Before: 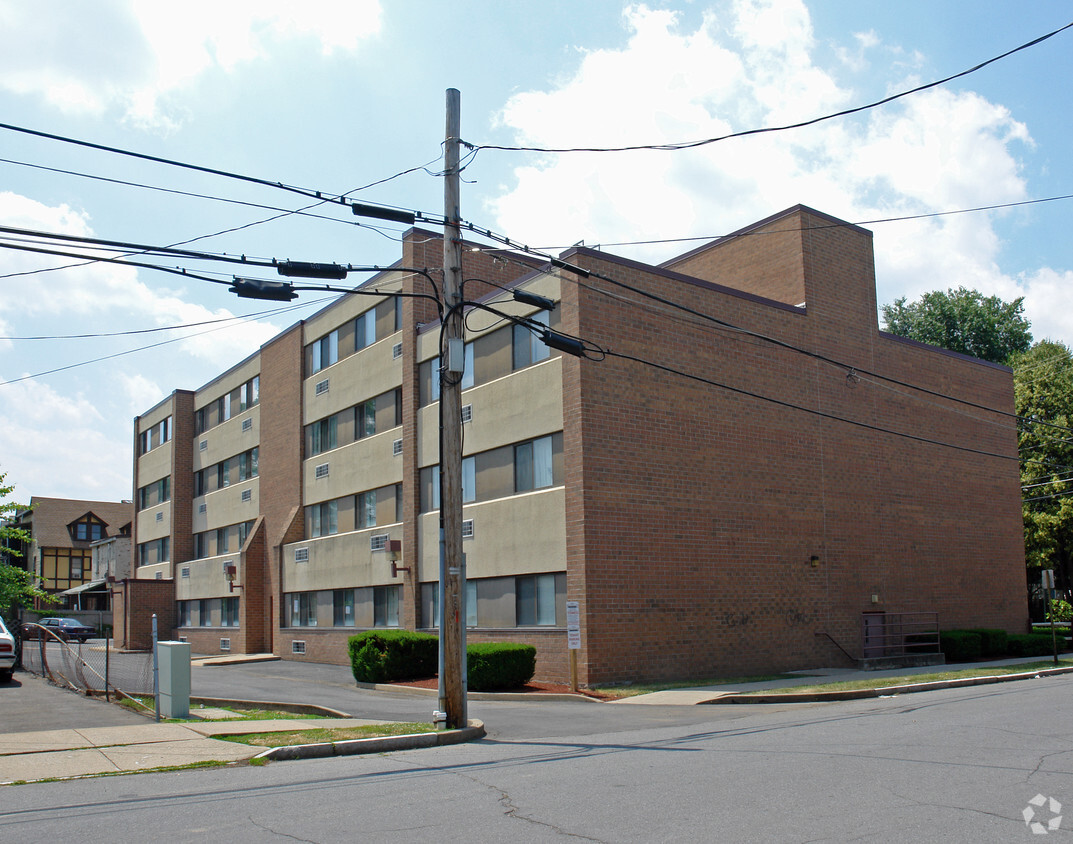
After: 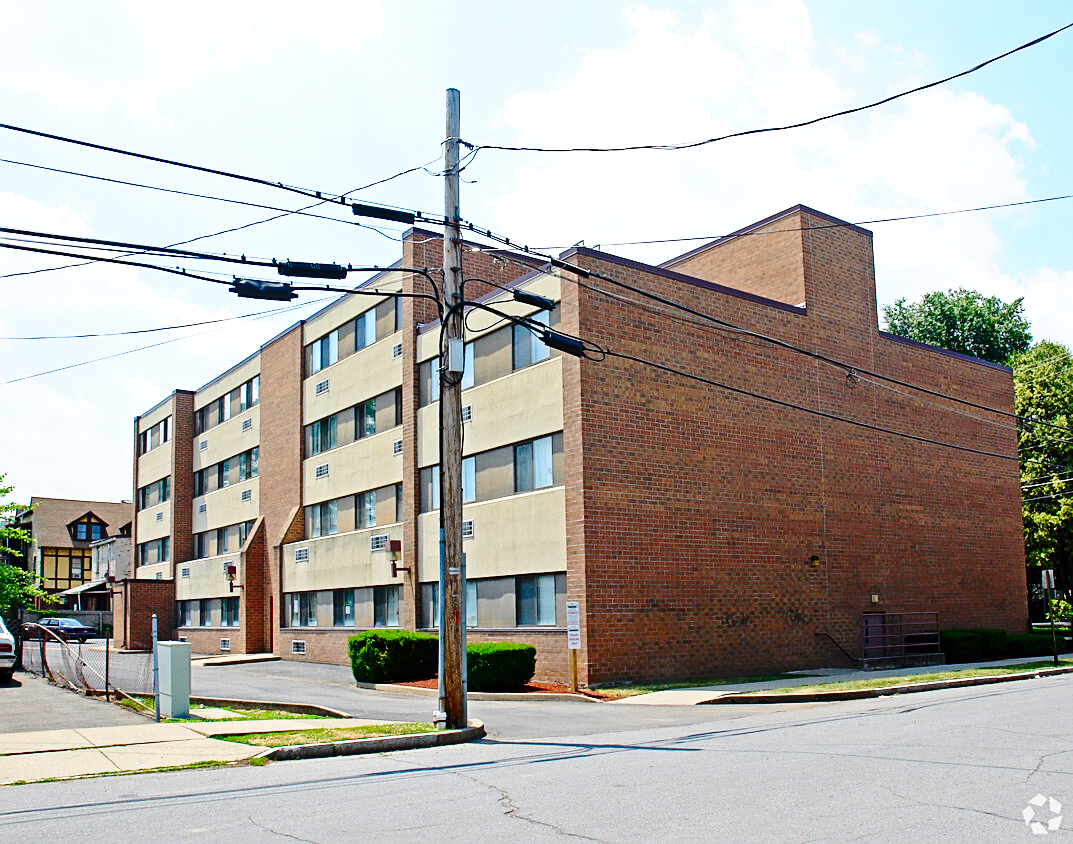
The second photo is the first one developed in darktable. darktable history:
sharpen: on, module defaults
base curve: curves: ch0 [(0, 0) (0.028, 0.03) (0.121, 0.232) (0.46, 0.748) (0.859, 0.968) (1, 1)], preserve colors none
contrast brightness saturation: contrast 0.18, saturation 0.3
